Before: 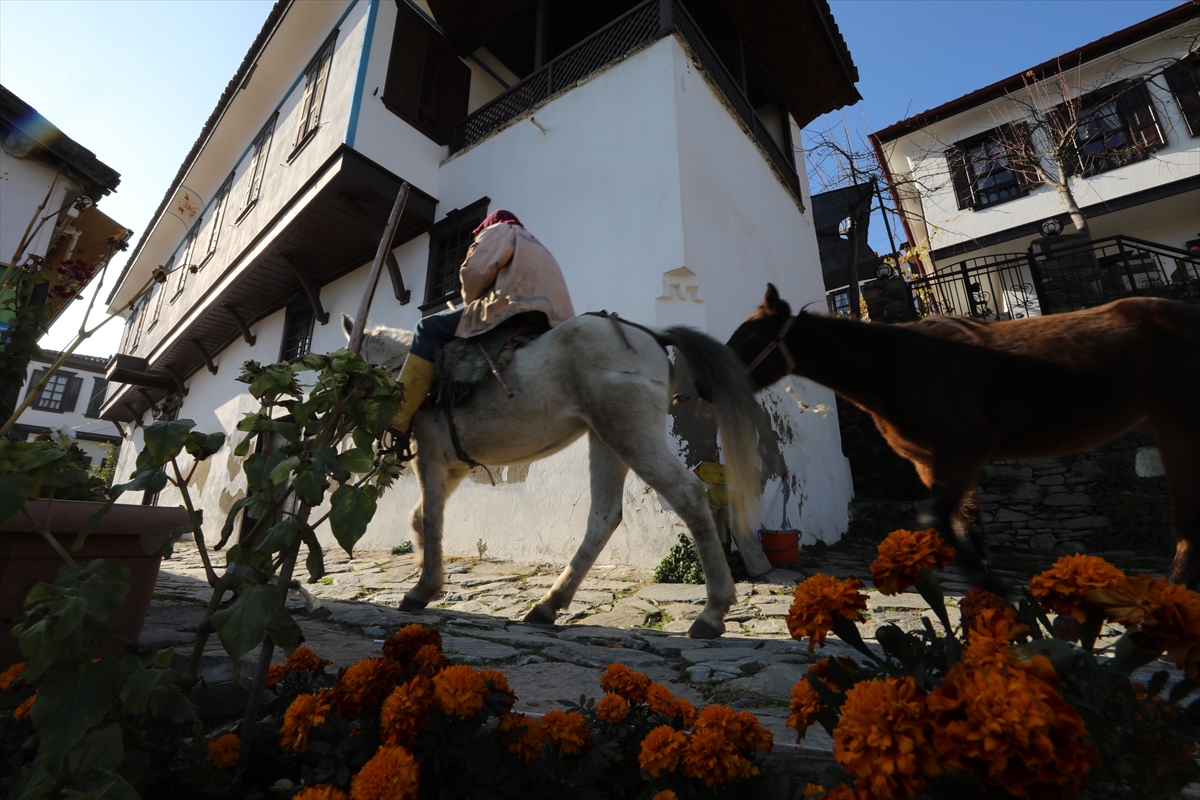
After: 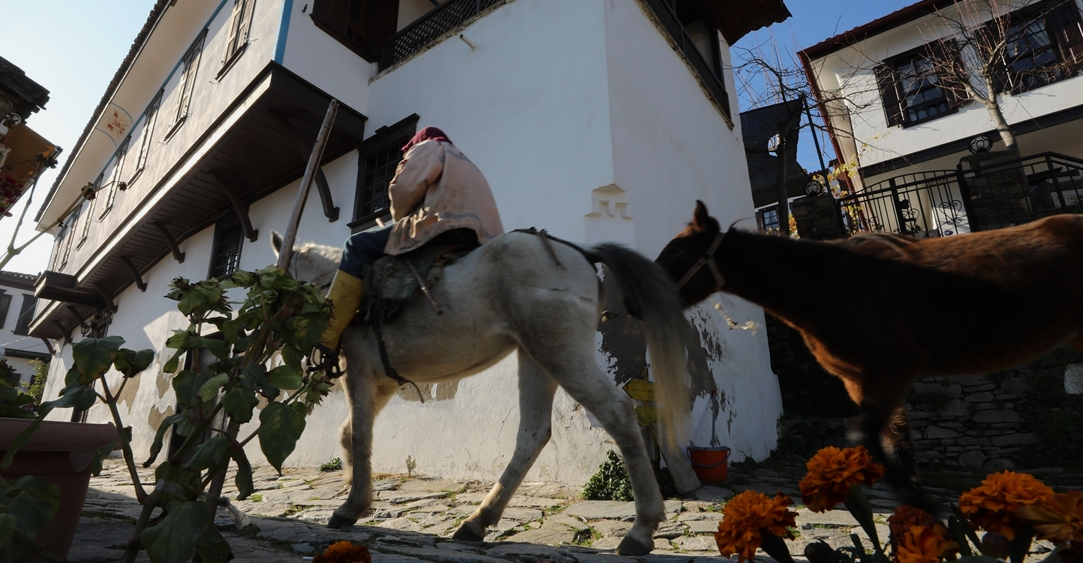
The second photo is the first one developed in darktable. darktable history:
exposure: exposure -0.155 EV, compensate highlight preservation false
crop: left 5.989%, top 10.392%, right 3.691%, bottom 19.123%
